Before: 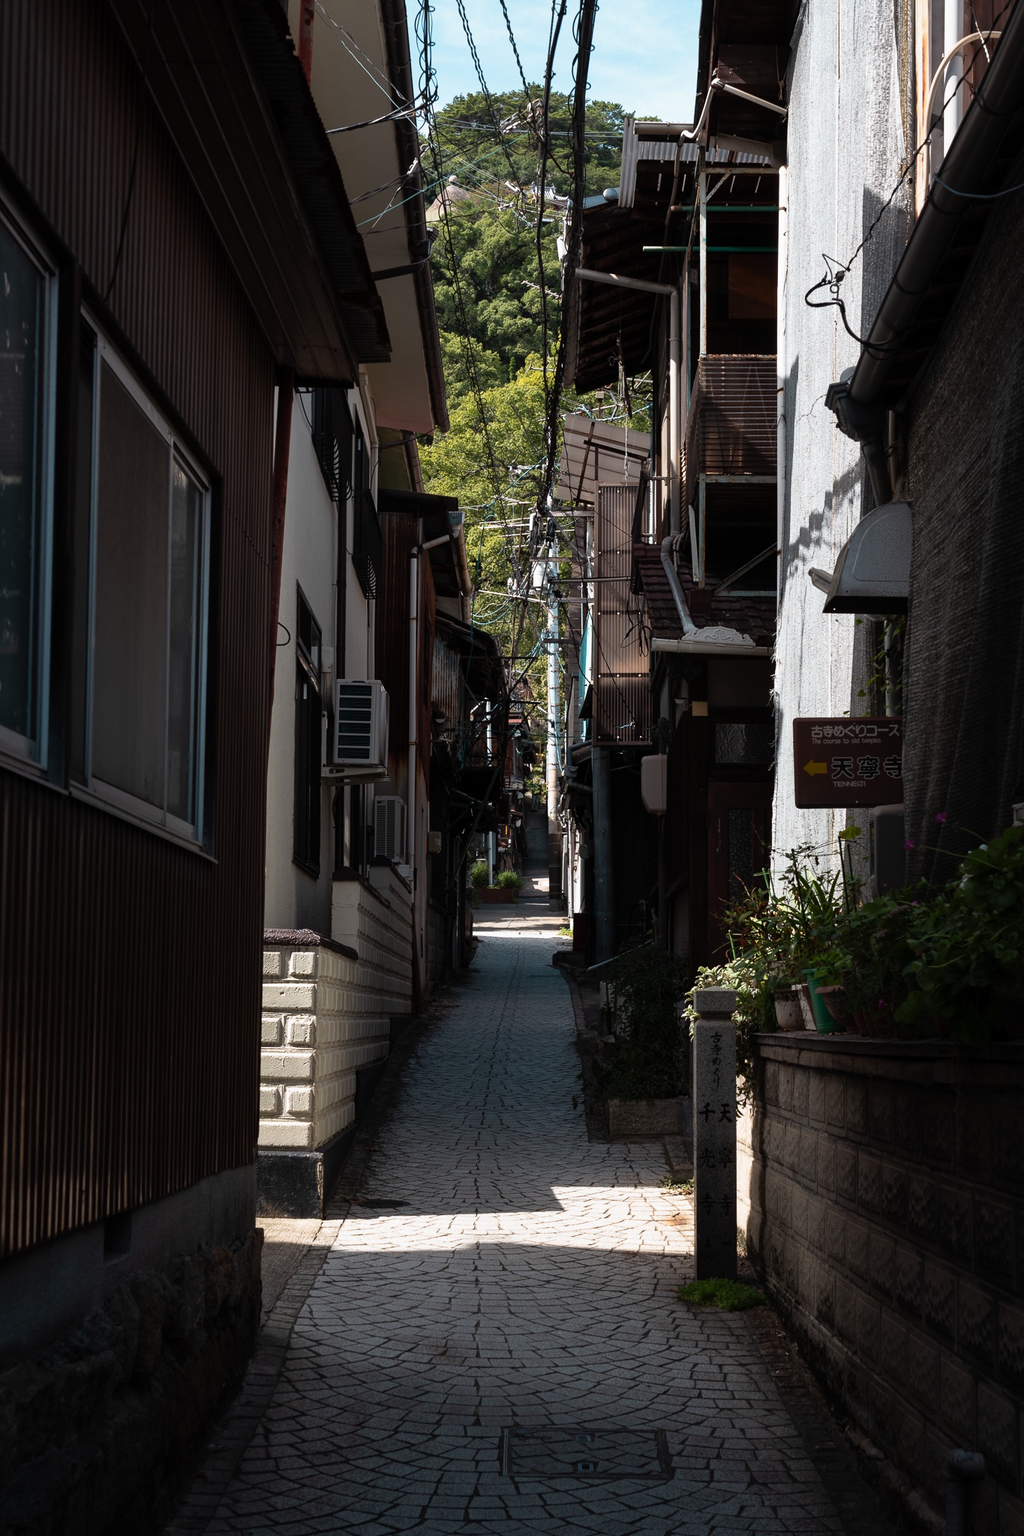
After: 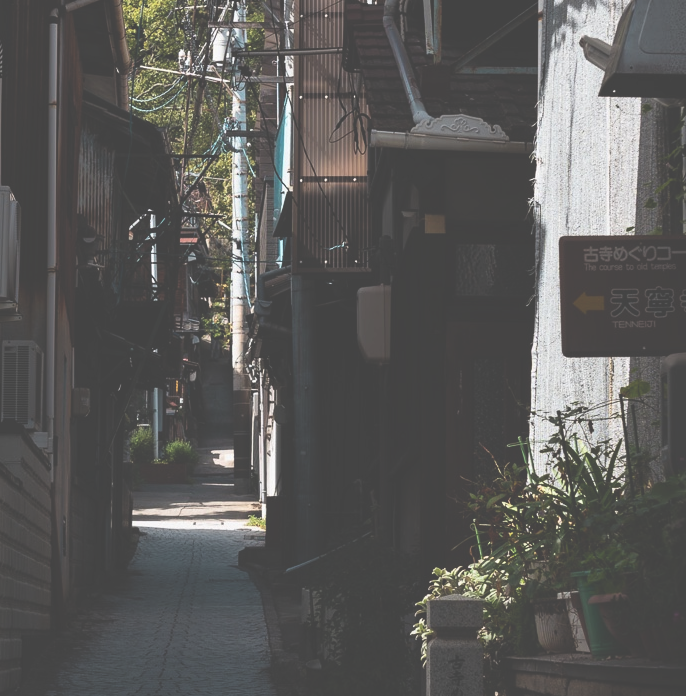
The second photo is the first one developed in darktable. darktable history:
exposure: black level correction -0.061, exposure -0.049 EV, compensate exposure bias true, compensate highlight preservation false
crop: left 36.552%, top 35.243%, right 13.187%, bottom 30.742%
